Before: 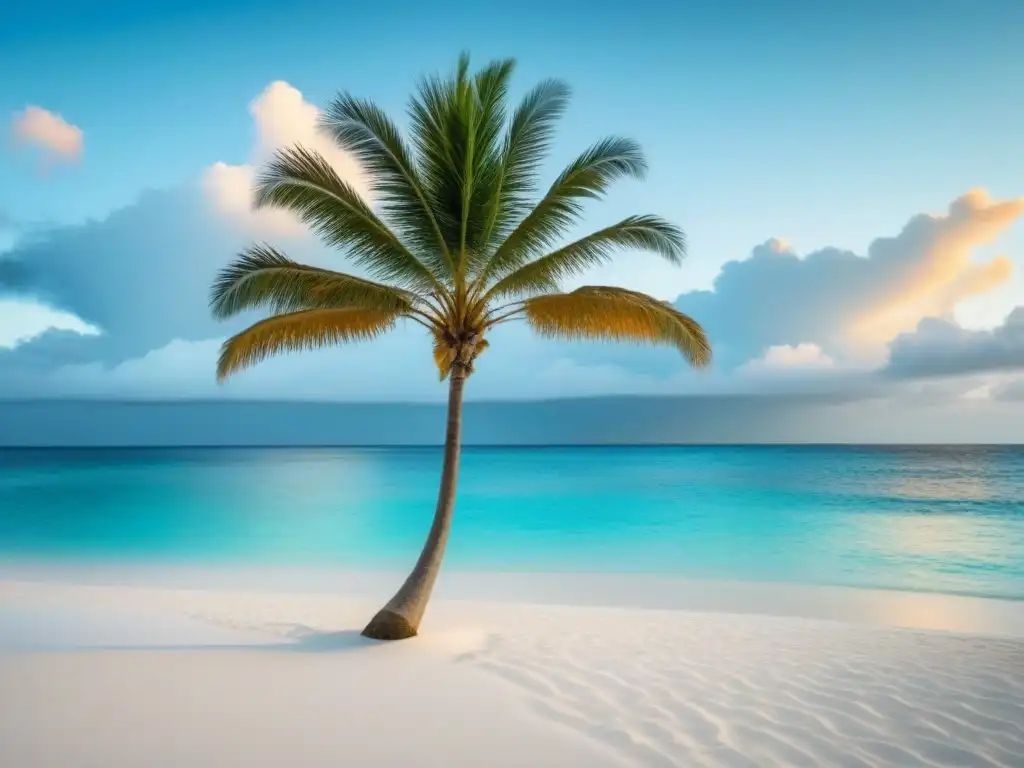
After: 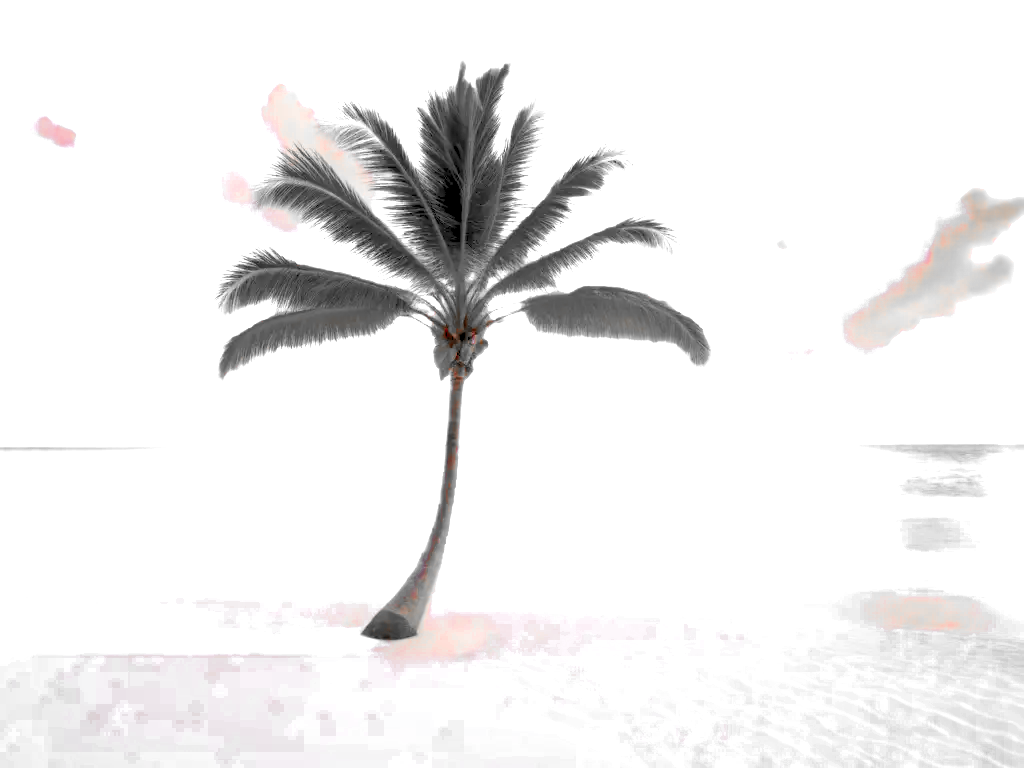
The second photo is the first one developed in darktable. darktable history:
color zones: curves: ch0 [(0, 0.352) (0.143, 0.407) (0.286, 0.386) (0.429, 0.431) (0.571, 0.829) (0.714, 0.853) (0.857, 0.833) (1, 0.352)]; ch1 [(0, 0.604) (0.072, 0.726) (0.096, 0.608) (0.205, 0.007) (0.571, -0.006) (0.839, -0.013) (0.857, -0.012) (1, 0.604)]
color calibration: illuminant as shot in camera, x 0.358, y 0.373, temperature 4628.91 K
levels: white 99.97%, levels [0.072, 0.414, 0.976]
color balance rgb: perceptual saturation grading › global saturation 30.888%, perceptual brilliance grading › global brilliance 2.653%, global vibrance 40.692%
